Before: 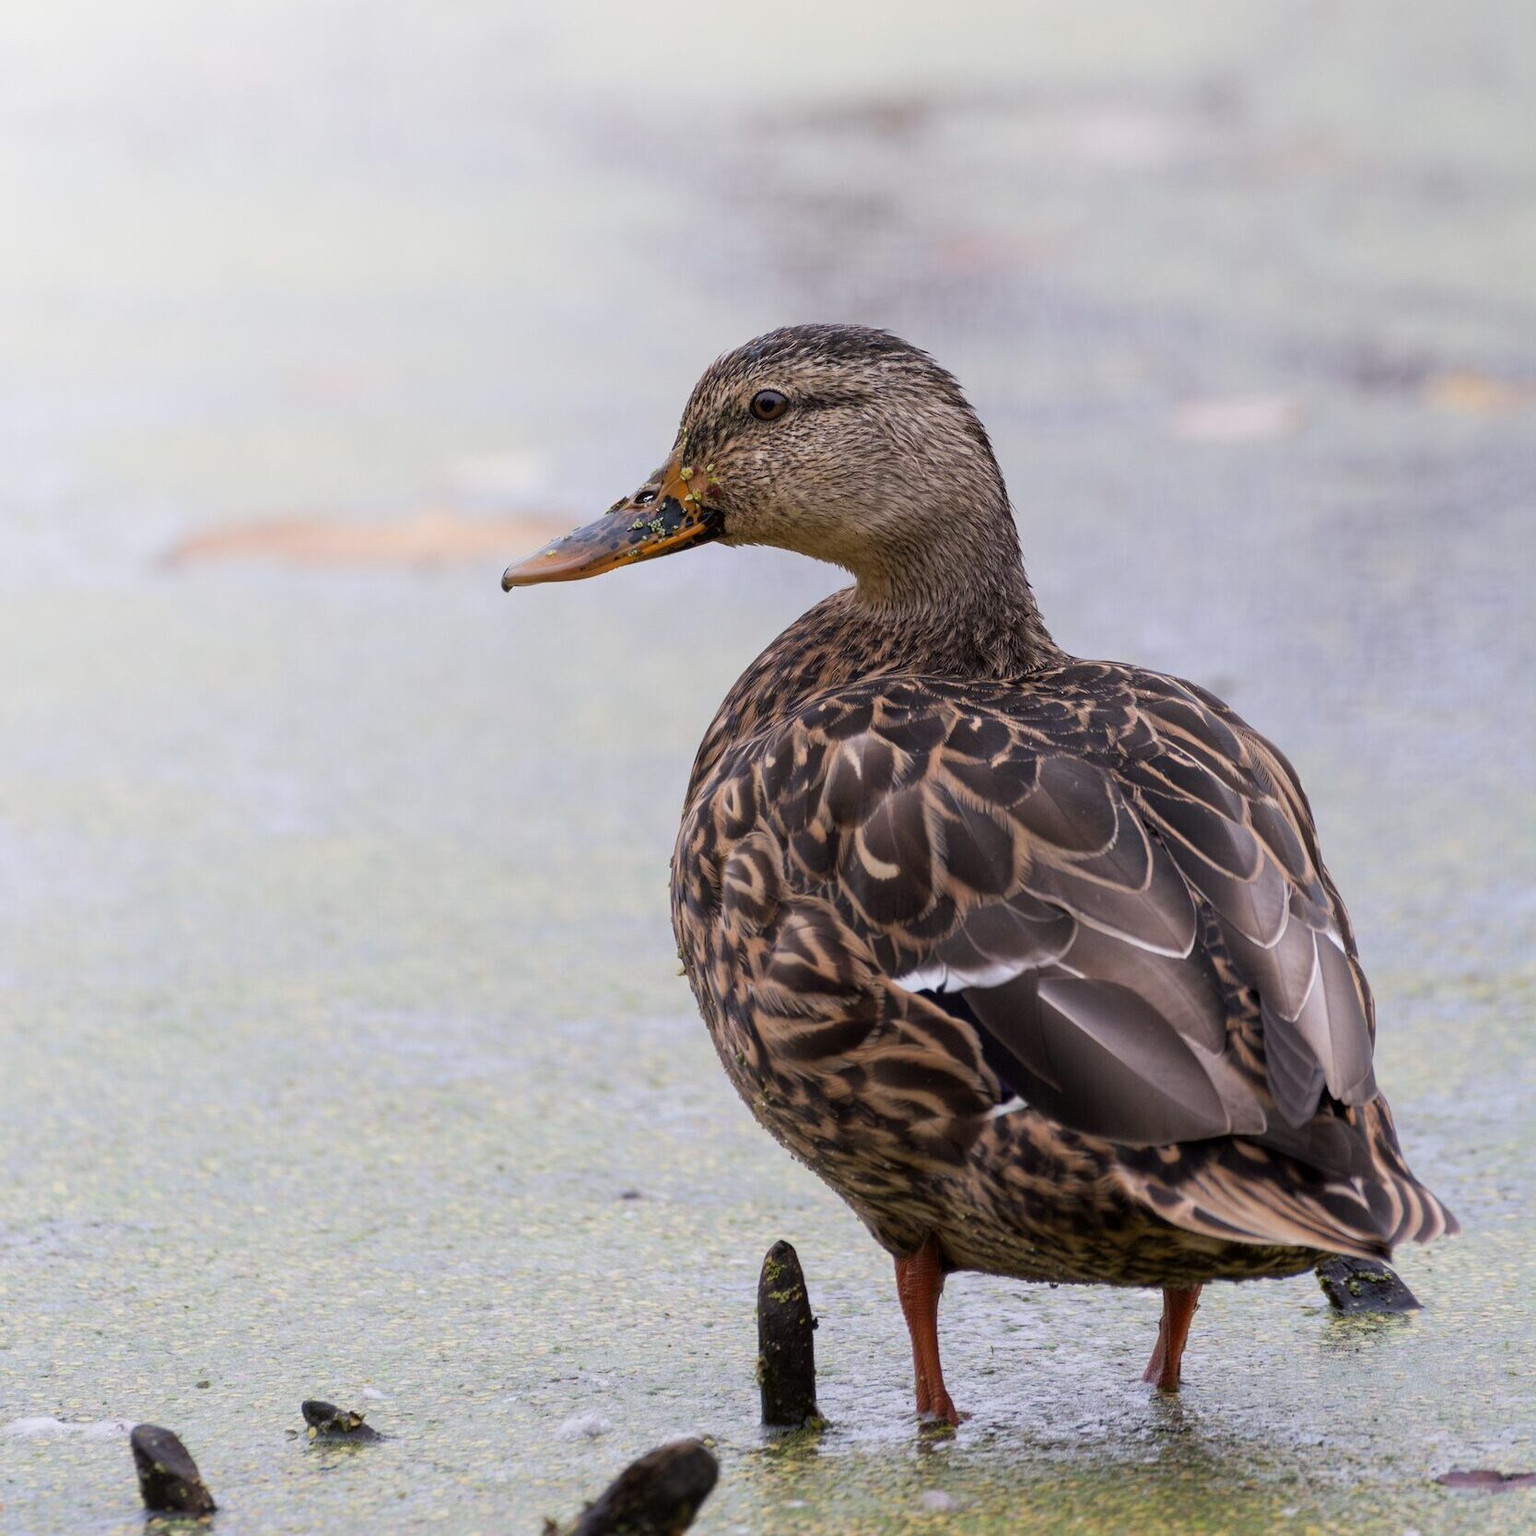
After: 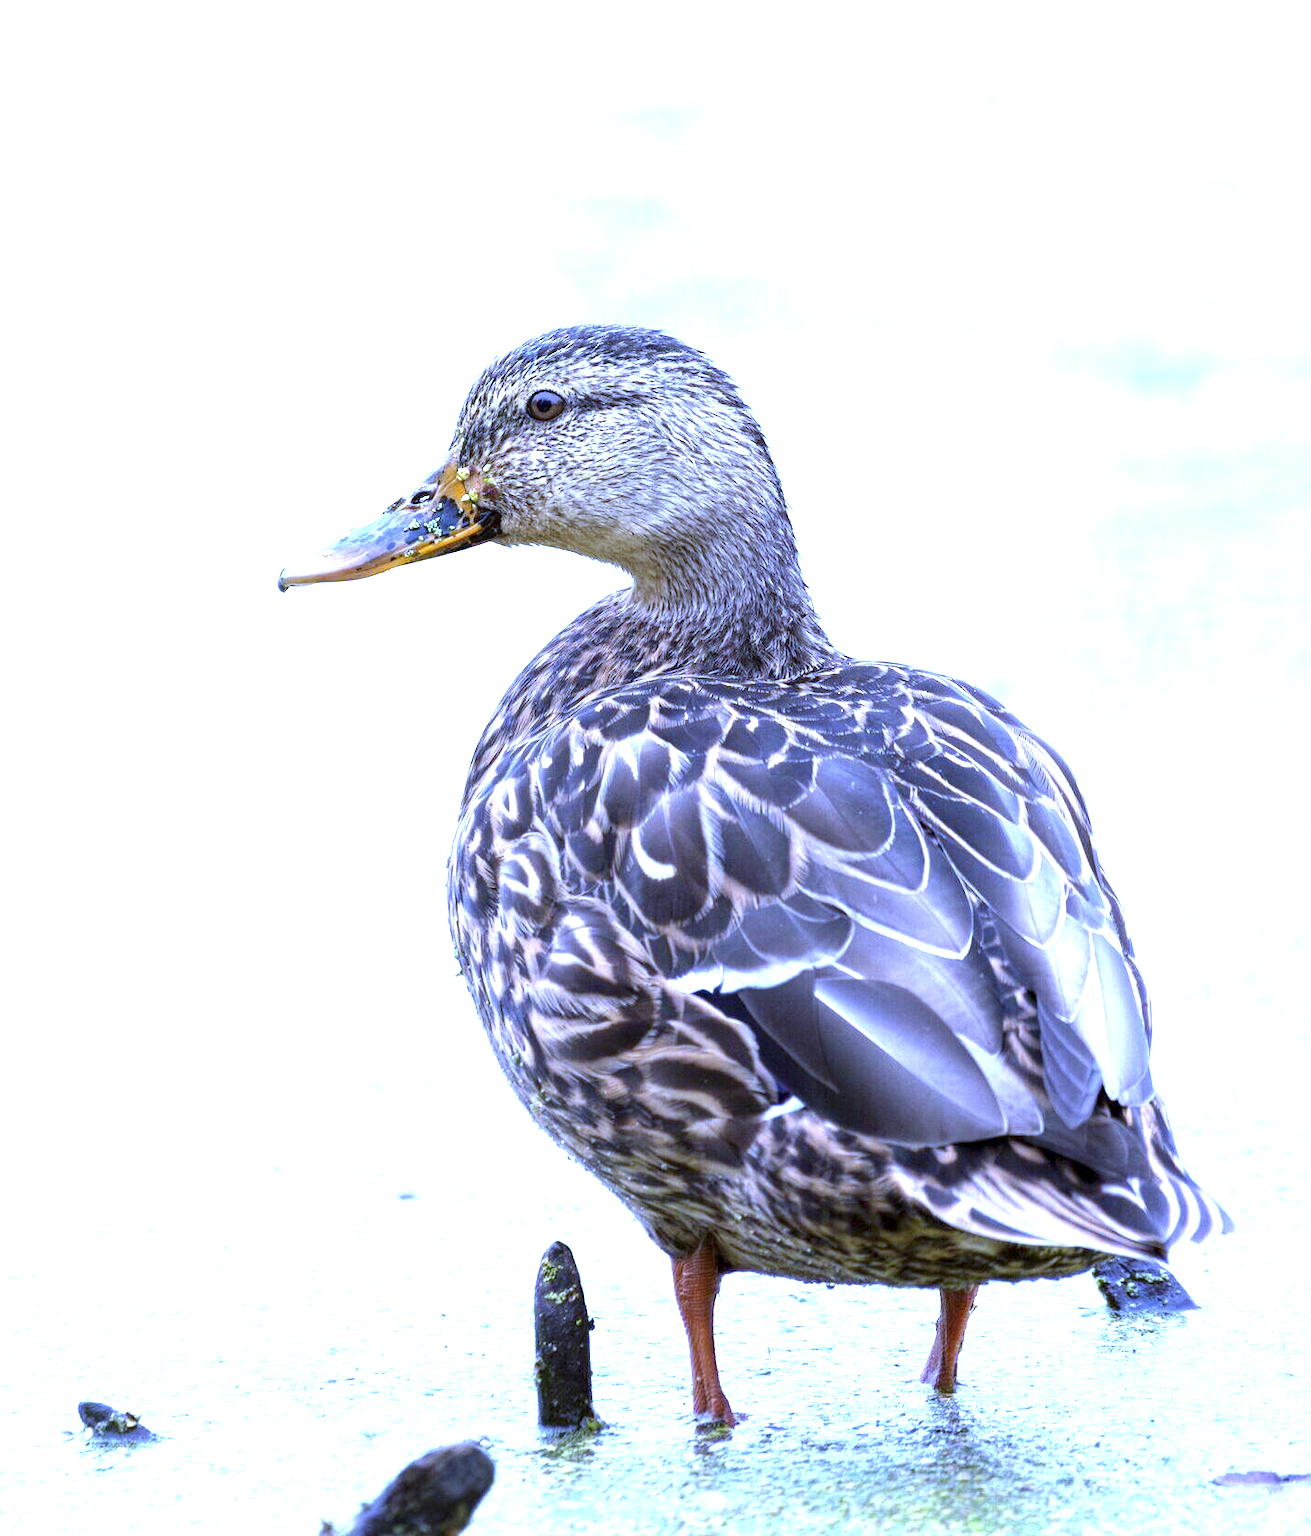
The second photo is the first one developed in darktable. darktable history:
white balance: red 0.766, blue 1.537
exposure: exposure 2.003 EV, compensate highlight preservation false
local contrast: highlights 100%, shadows 100%, detail 120%, midtone range 0.2
crop and rotate: left 14.584%
